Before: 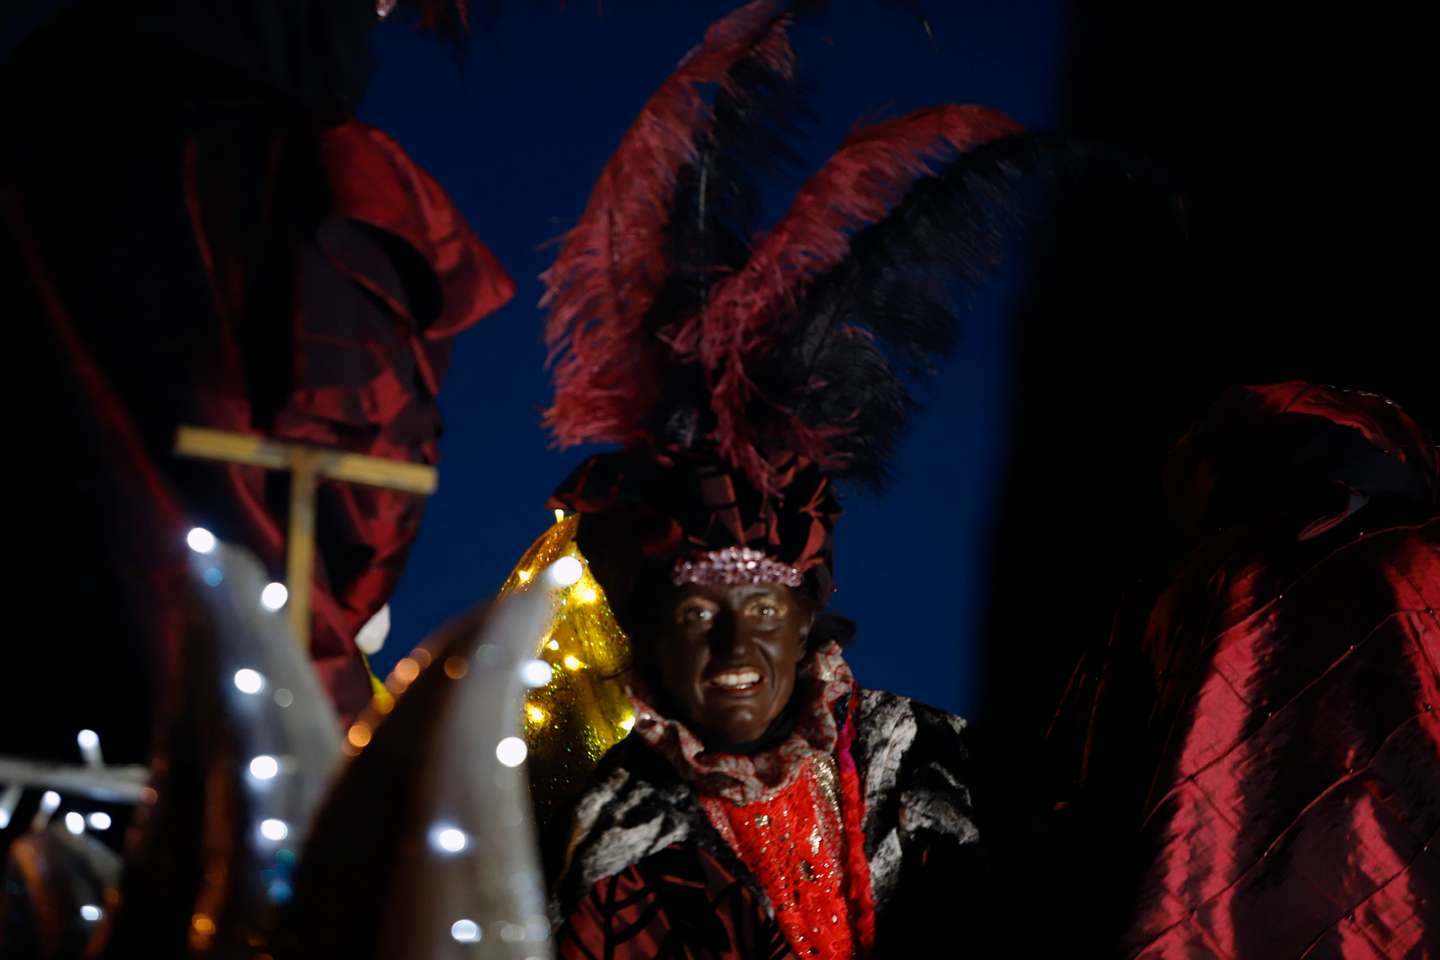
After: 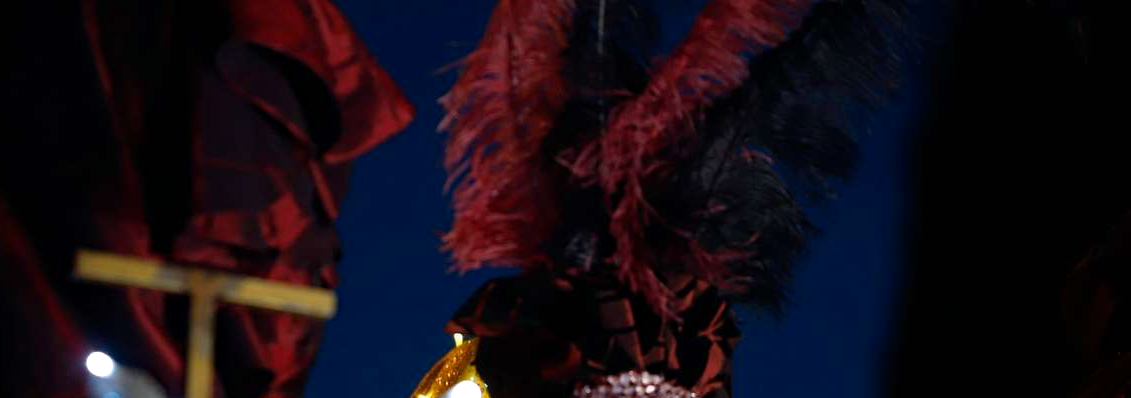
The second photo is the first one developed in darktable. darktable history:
crop: left 7.036%, top 18.398%, right 14.379%, bottom 40.043%
haze removal: compatibility mode true, adaptive false
